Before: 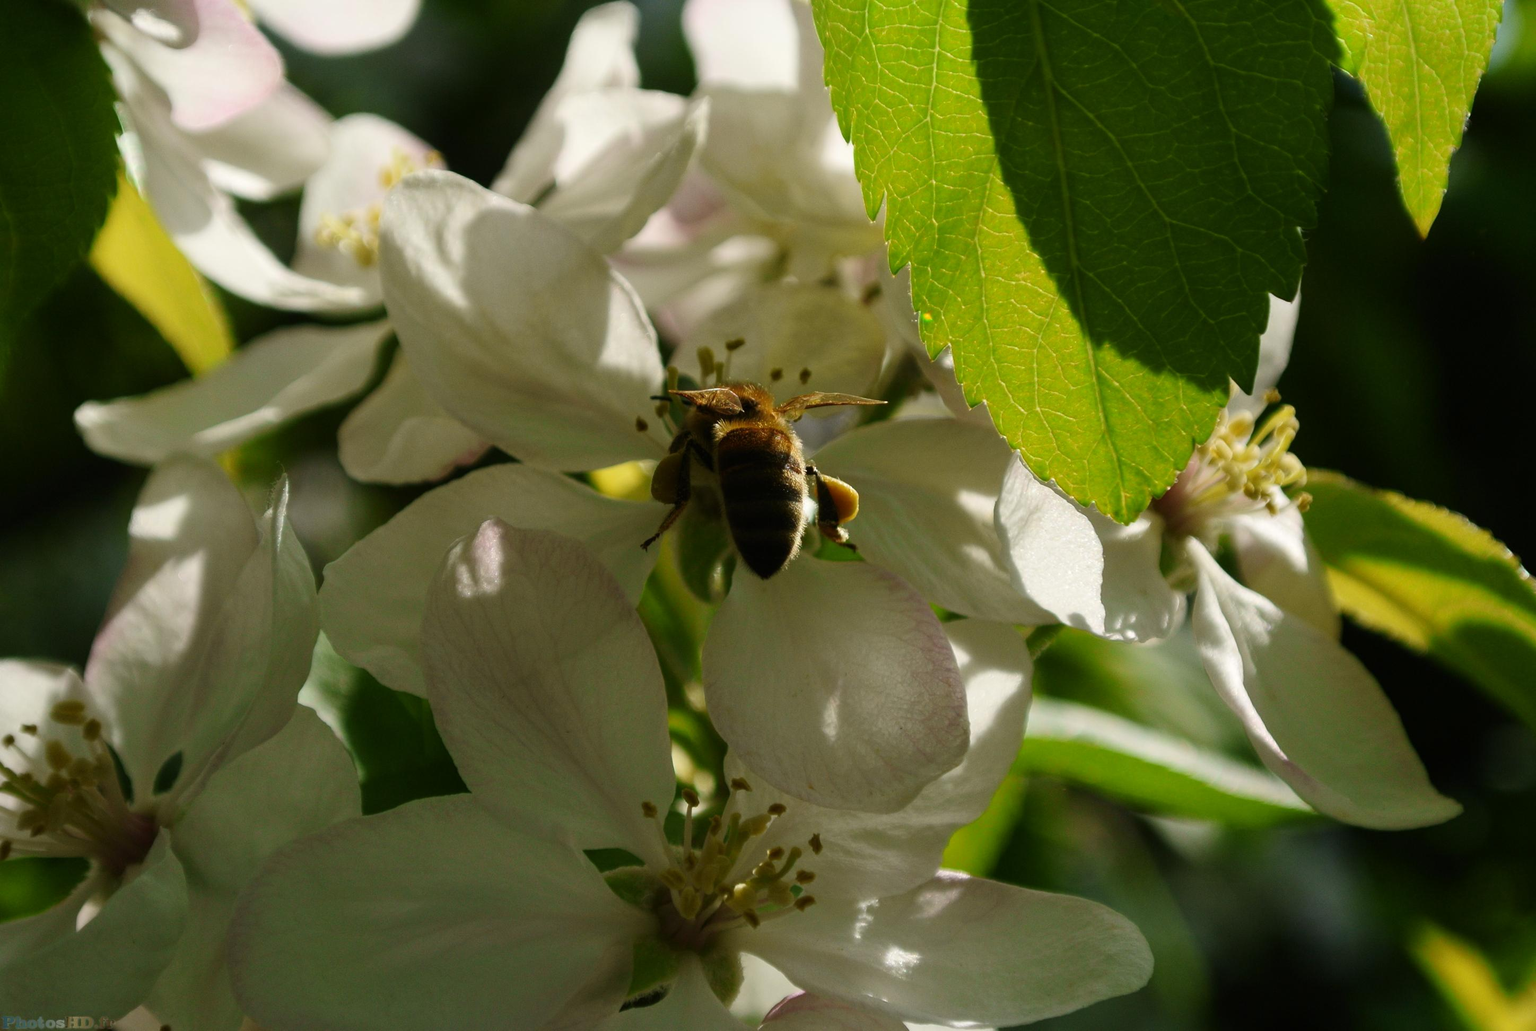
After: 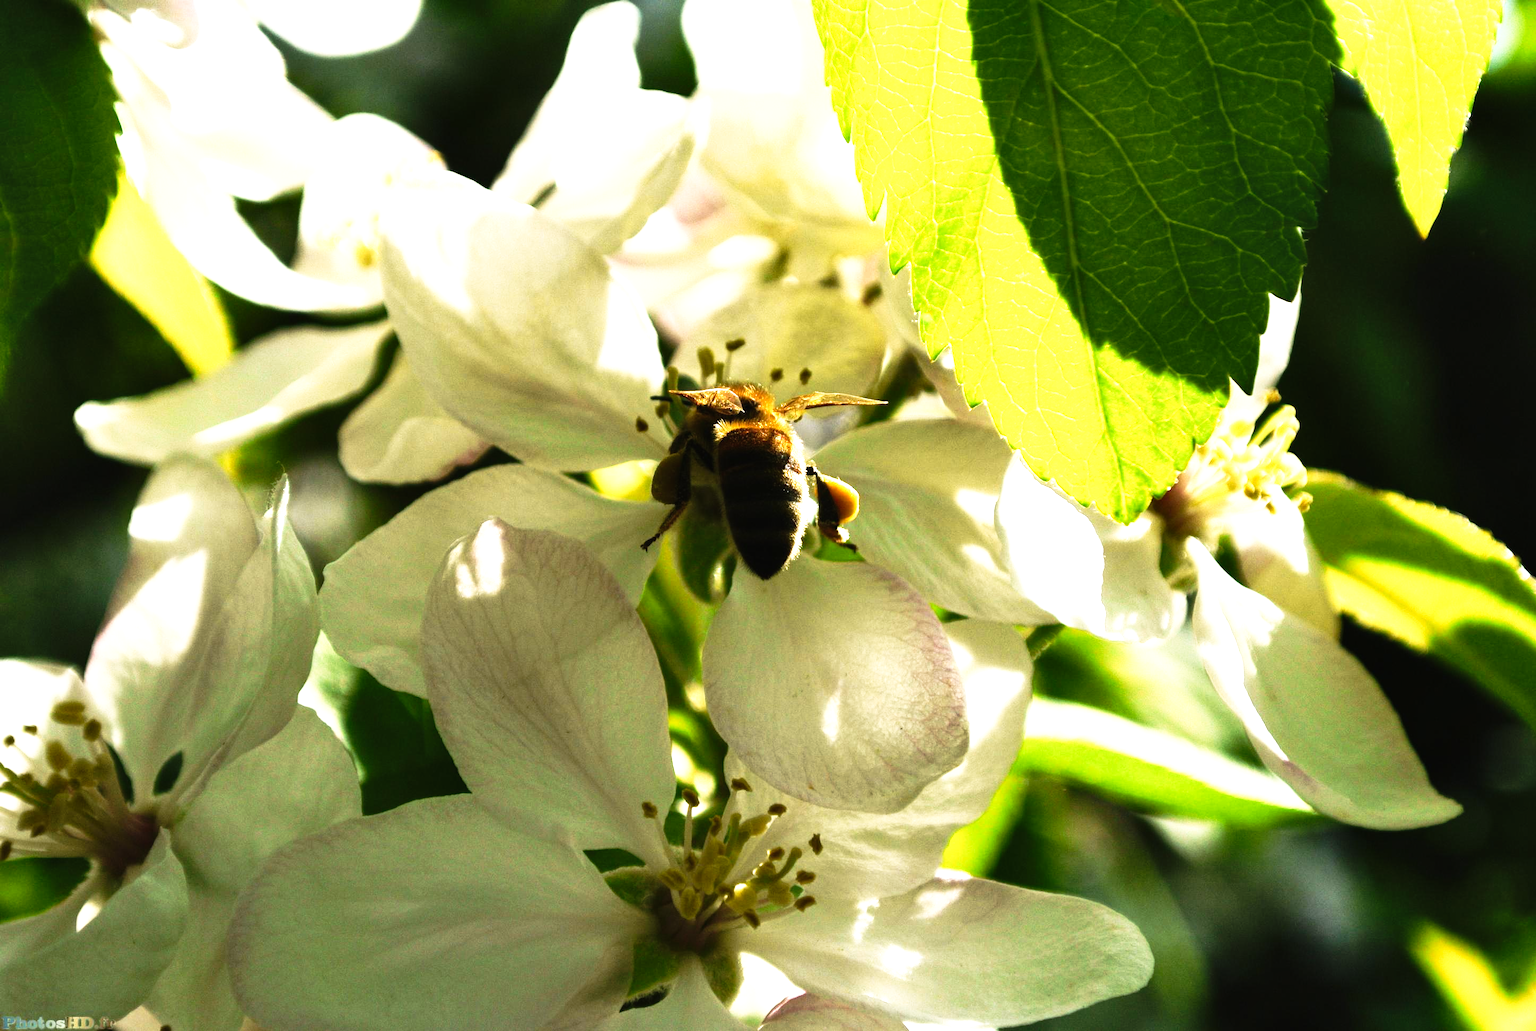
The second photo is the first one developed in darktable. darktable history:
shadows and highlights: shadows 36.64, highlights -27.48, highlights color adjustment 42.09%, soften with gaussian
tone curve: curves: ch0 [(0, 0.01) (0.037, 0.032) (0.131, 0.108) (0.275, 0.286) (0.483, 0.517) (0.61, 0.661) (0.697, 0.768) (0.797, 0.876) (0.888, 0.952) (0.997, 0.995)]; ch1 [(0, 0) (0.312, 0.262) (0.425, 0.402) (0.5, 0.5) (0.527, 0.532) (0.556, 0.585) (0.683, 0.706) (0.746, 0.77) (1, 1)]; ch2 [(0, 0) (0.223, 0.185) (0.333, 0.284) (0.432, 0.4) (0.502, 0.502) (0.525, 0.527) (0.545, 0.564) (0.587, 0.613) (0.636, 0.654) (0.711, 0.729) (0.845, 0.855) (0.998, 0.977)], preserve colors none
exposure: black level correction 0, exposure 1.199 EV, compensate highlight preservation false
tone equalizer: -8 EV -0.785 EV, -7 EV -0.688 EV, -6 EV -0.605 EV, -5 EV -0.412 EV, -3 EV 0.374 EV, -2 EV 0.6 EV, -1 EV 0.696 EV, +0 EV 0.734 EV, edges refinement/feathering 500, mask exposure compensation -1.57 EV, preserve details no
